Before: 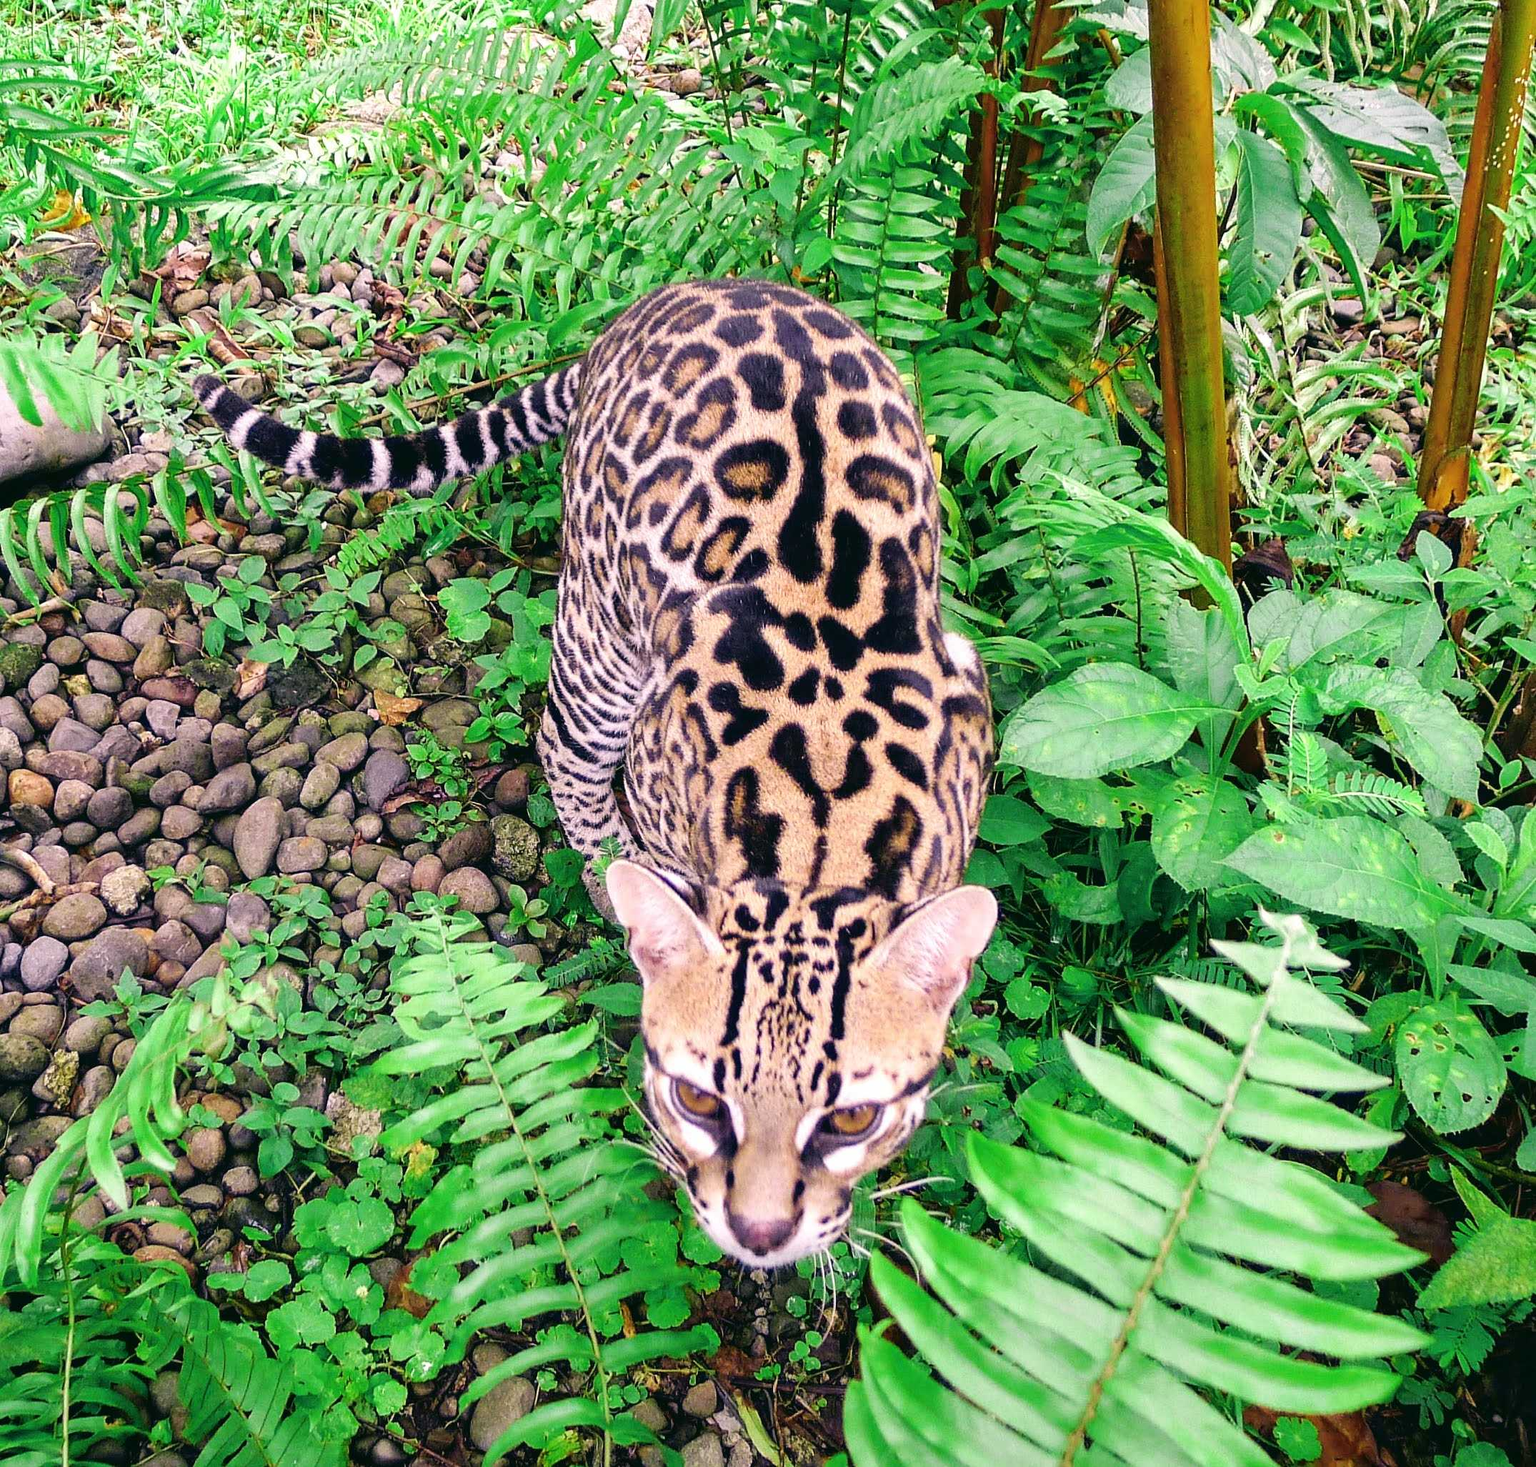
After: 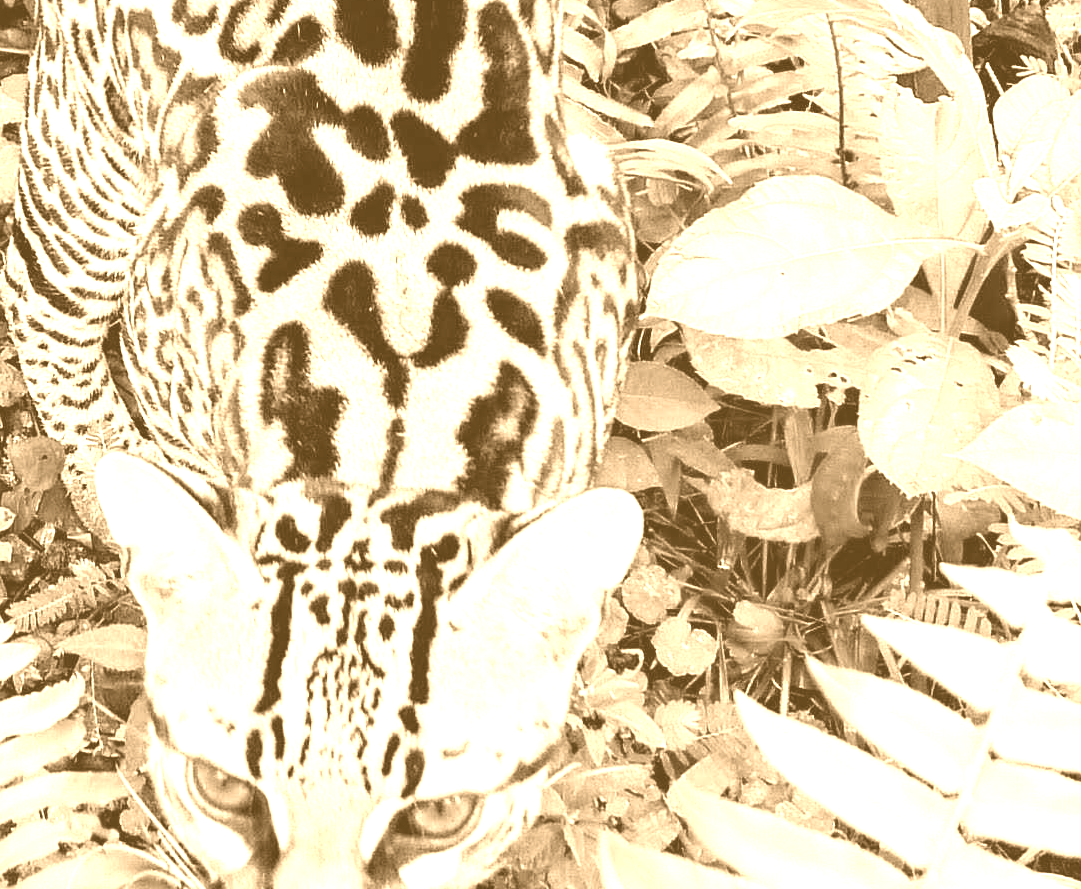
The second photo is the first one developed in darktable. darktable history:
contrast brightness saturation: contrast 0.2, brightness 0.16, saturation 0.22
crop: left 35.03%, top 36.625%, right 14.663%, bottom 20.057%
tone equalizer: on, module defaults
white balance: red 0.871, blue 1.249
colorize: hue 28.8°, source mix 100%
